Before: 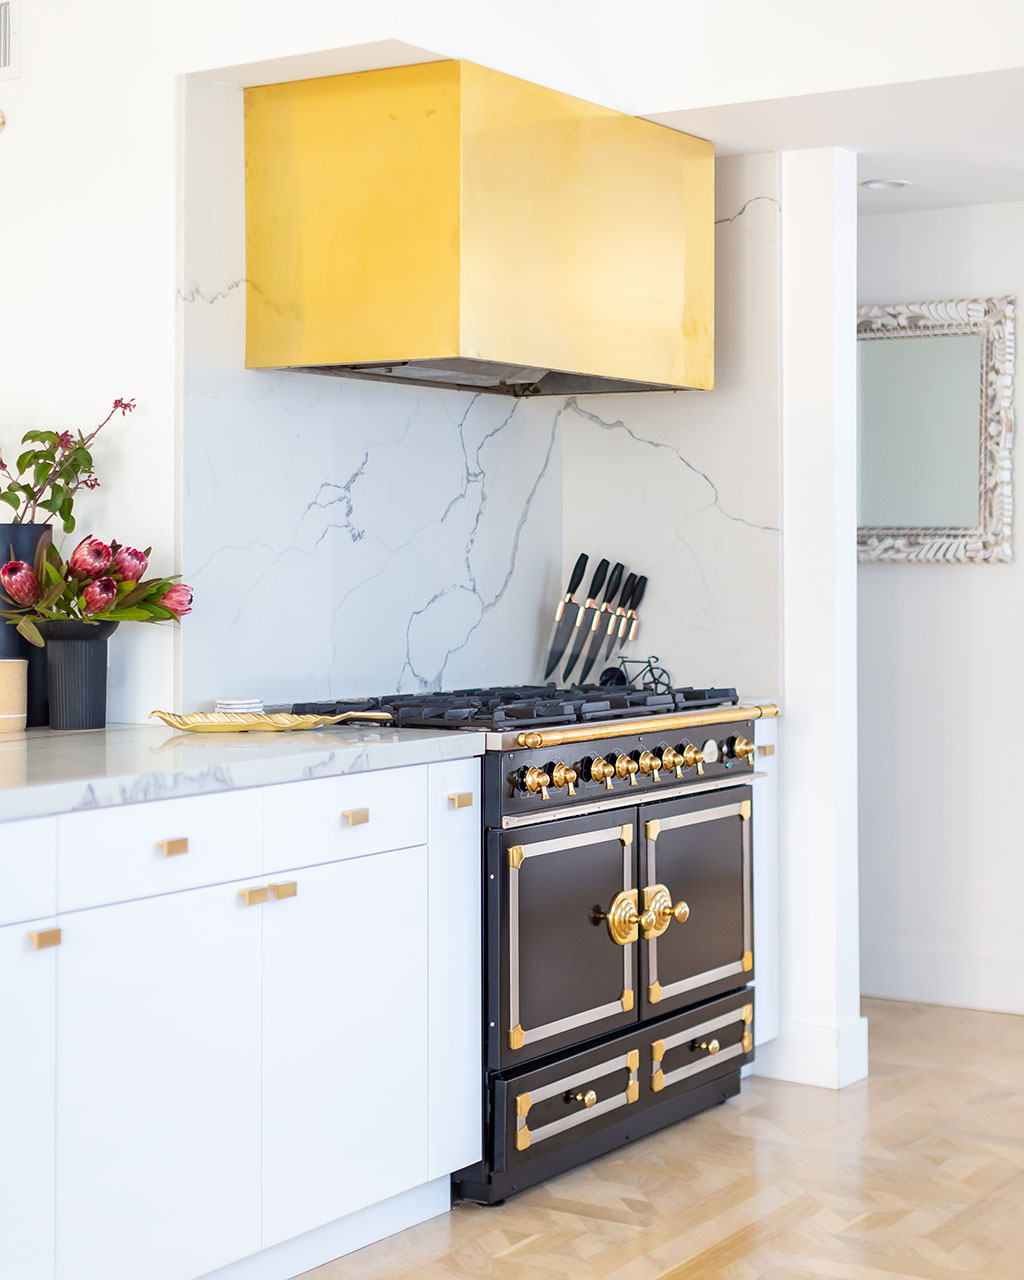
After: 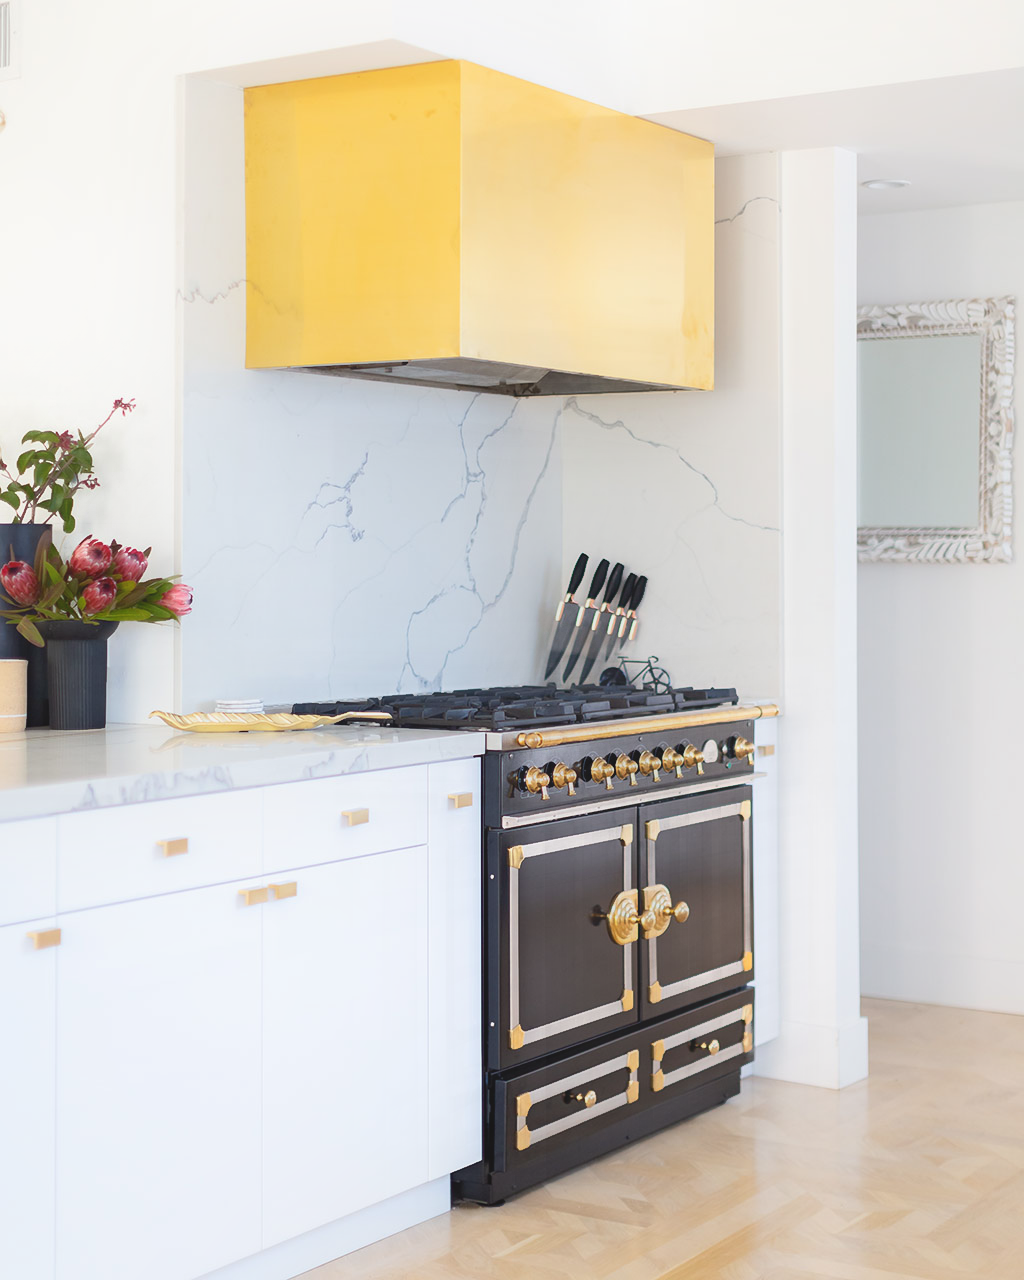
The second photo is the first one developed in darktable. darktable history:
contrast equalizer: octaves 7, y [[0.6 ×6], [0.55 ×6], [0 ×6], [0 ×6], [0 ×6]], mix -1
contrast brightness saturation: saturation -0.05
